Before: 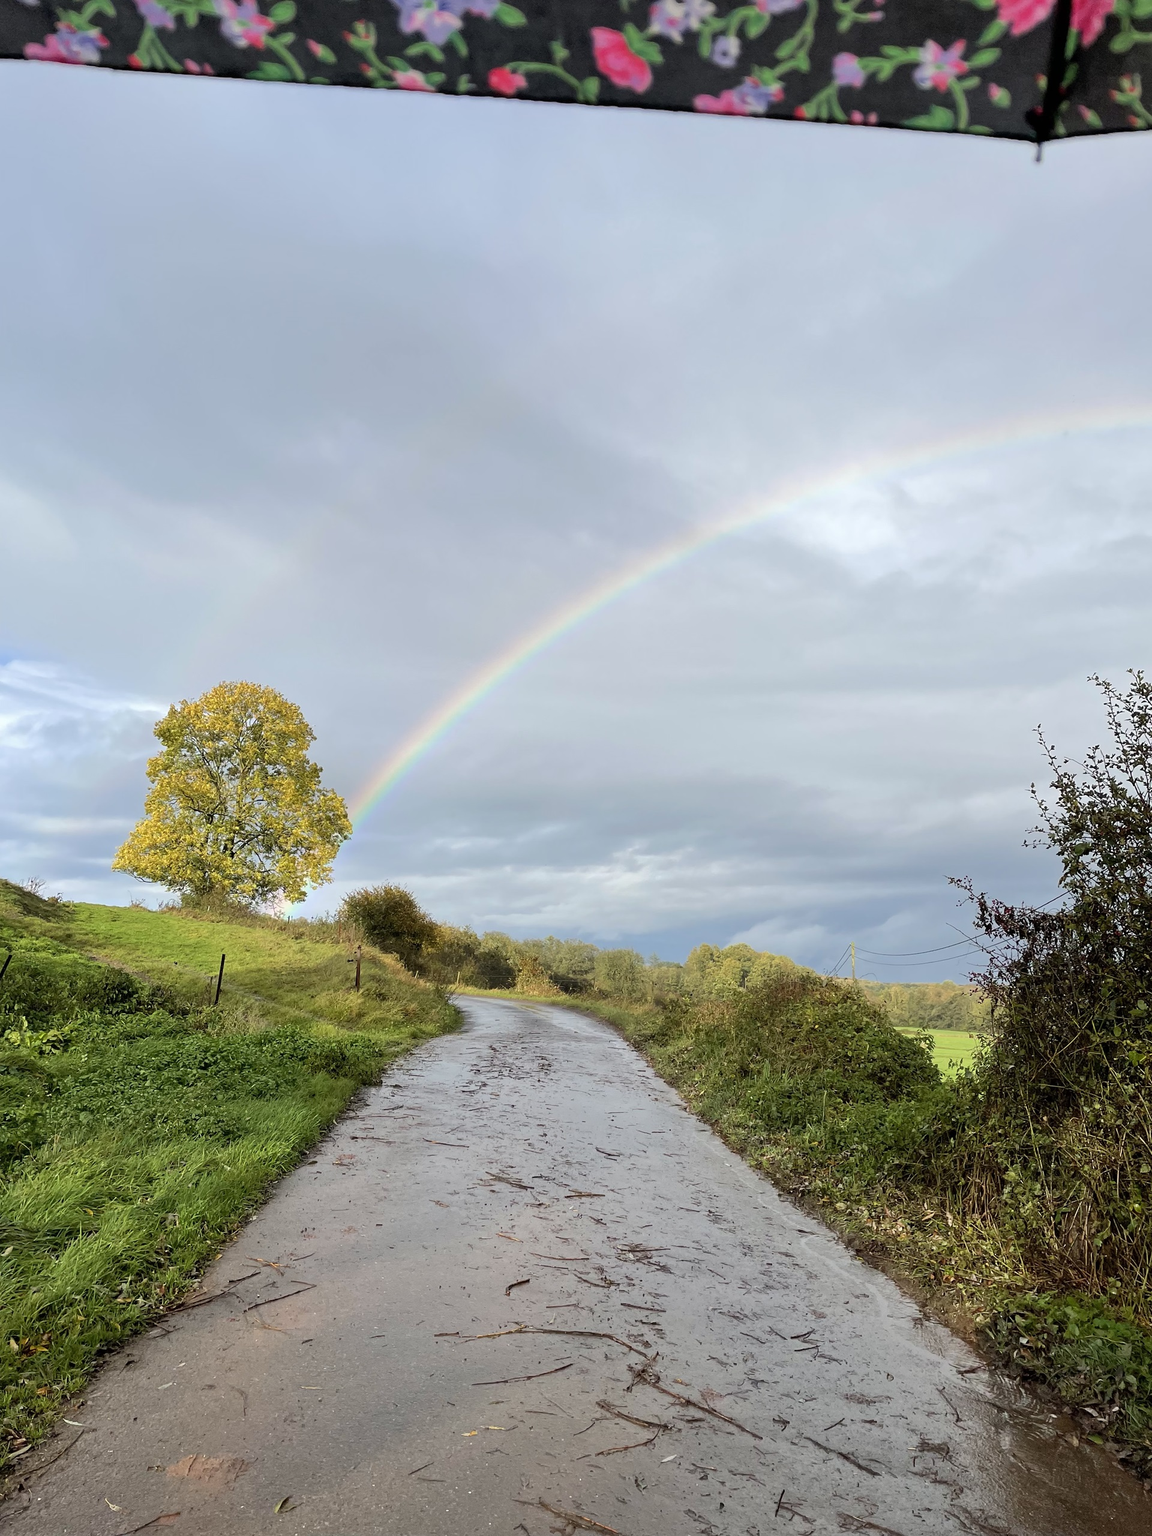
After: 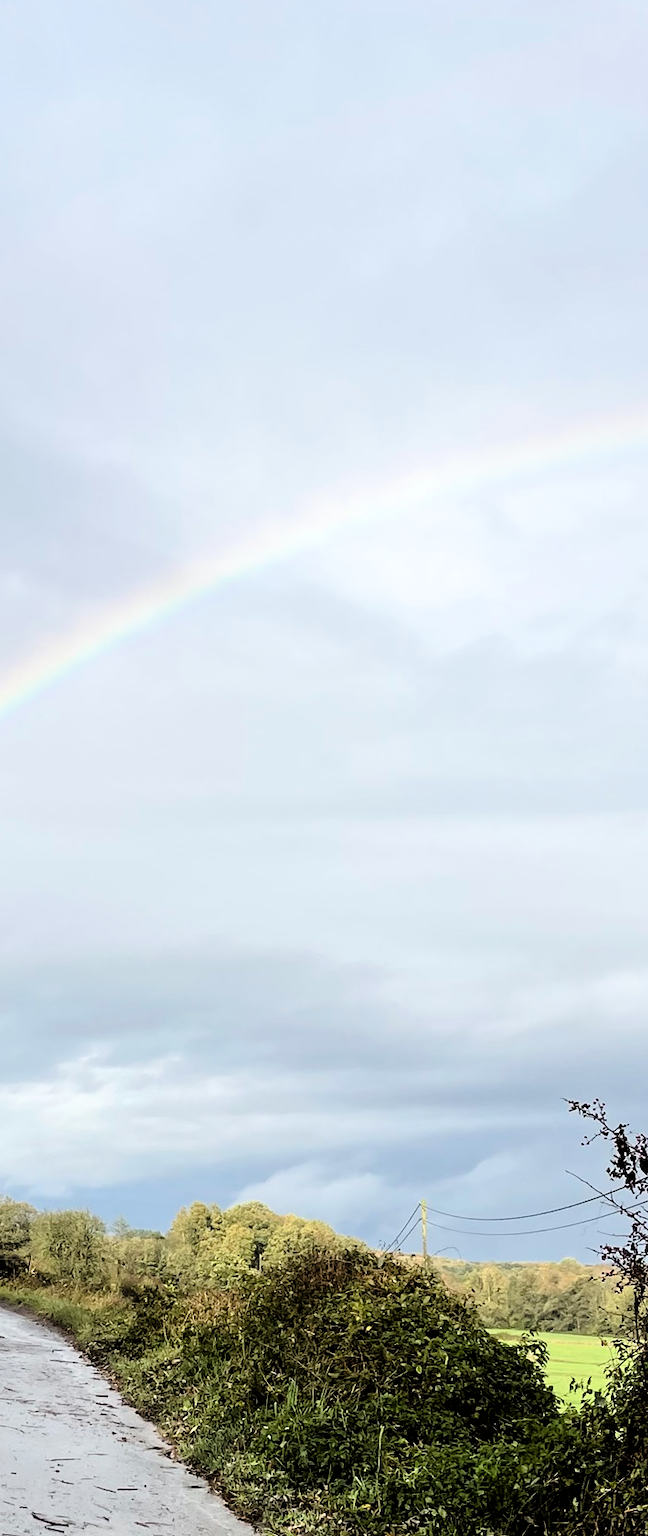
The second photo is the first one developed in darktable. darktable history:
crop and rotate: left 49.936%, top 10.094%, right 13.136%, bottom 24.256%
filmic rgb: black relative exposure -3.75 EV, white relative exposure 2.4 EV, dynamic range scaling -50%, hardness 3.42, latitude 30%, contrast 1.8
